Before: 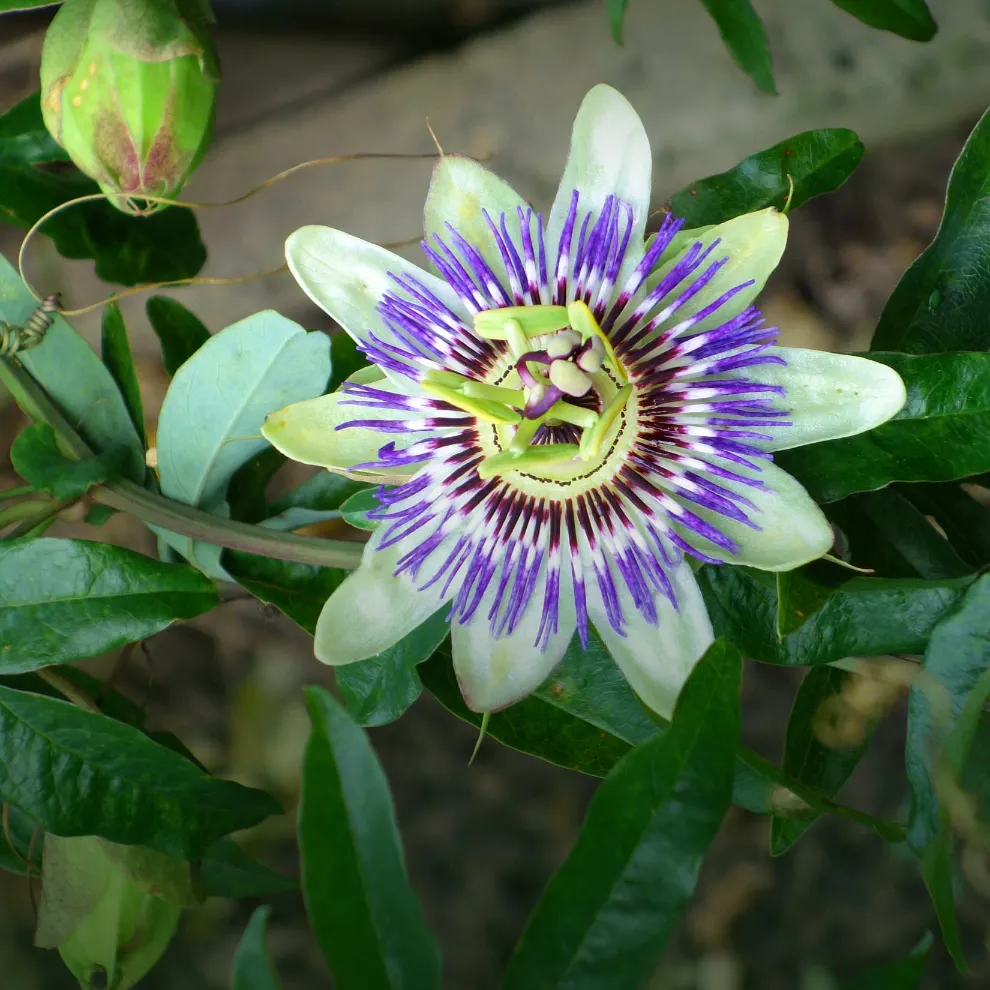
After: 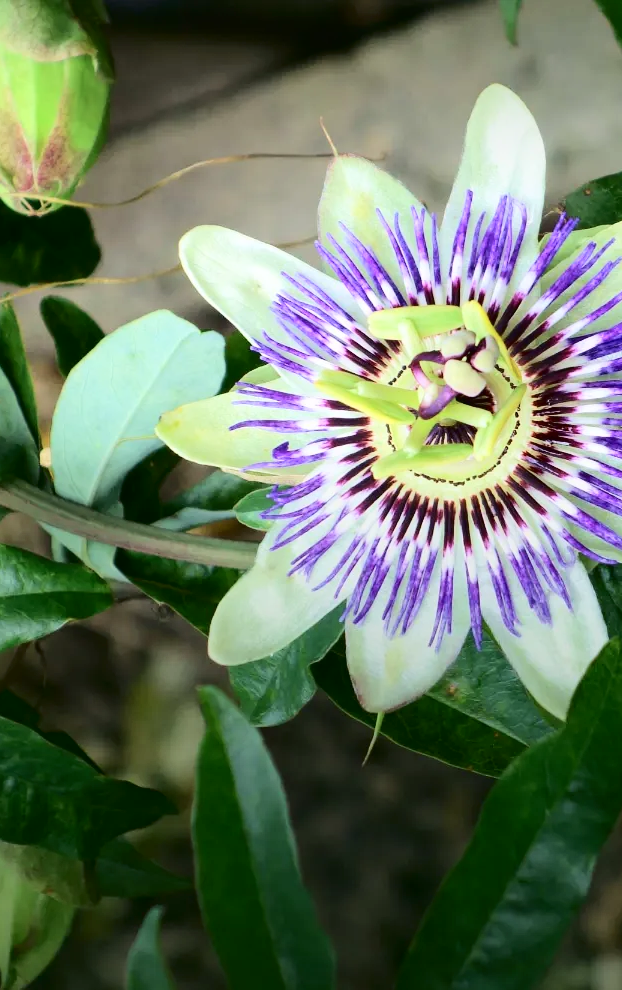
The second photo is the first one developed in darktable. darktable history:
crop: left 10.755%, right 26.337%
tone curve: curves: ch0 [(0, 0) (0.003, 0.019) (0.011, 0.021) (0.025, 0.023) (0.044, 0.026) (0.069, 0.037) (0.1, 0.059) (0.136, 0.088) (0.177, 0.138) (0.224, 0.199) (0.277, 0.279) (0.335, 0.376) (0.399, 0.481) (0.468, 0.581) (0.543, 0.658) (0.623, 0.735) (0.709, 0.8) (0.801, 0.861) (0.898, 0.928) (1, 1)], color space Lab, independent channels, preserve colors none
shadows and highlights: shadows 1.26, highlights 40.05
